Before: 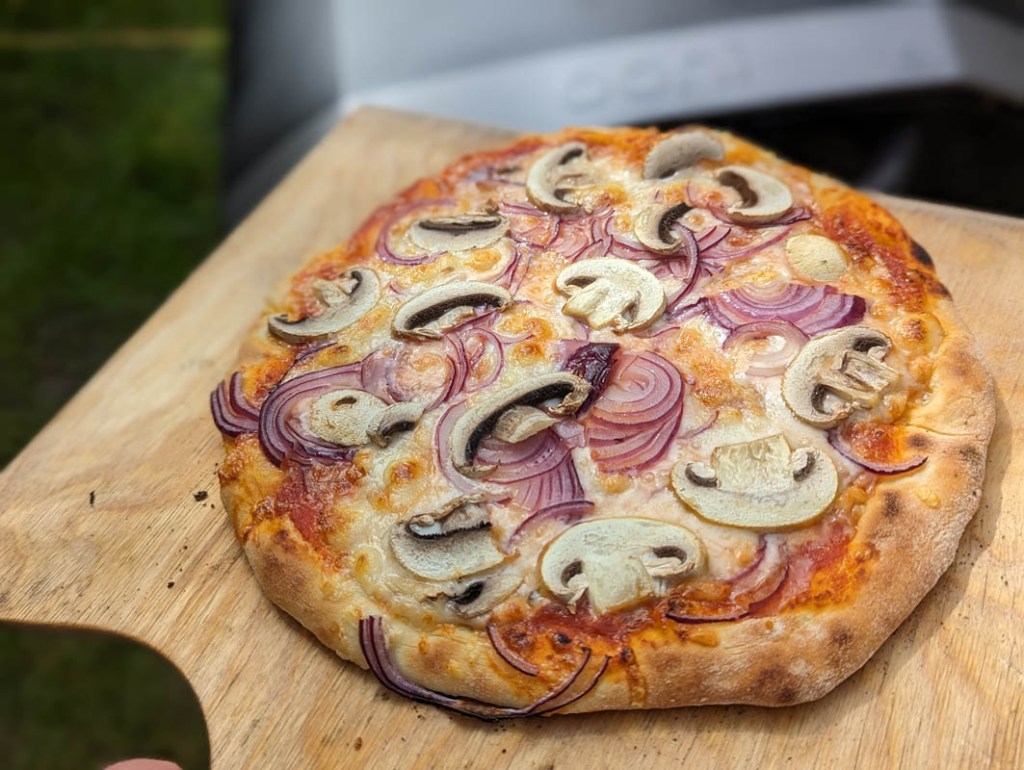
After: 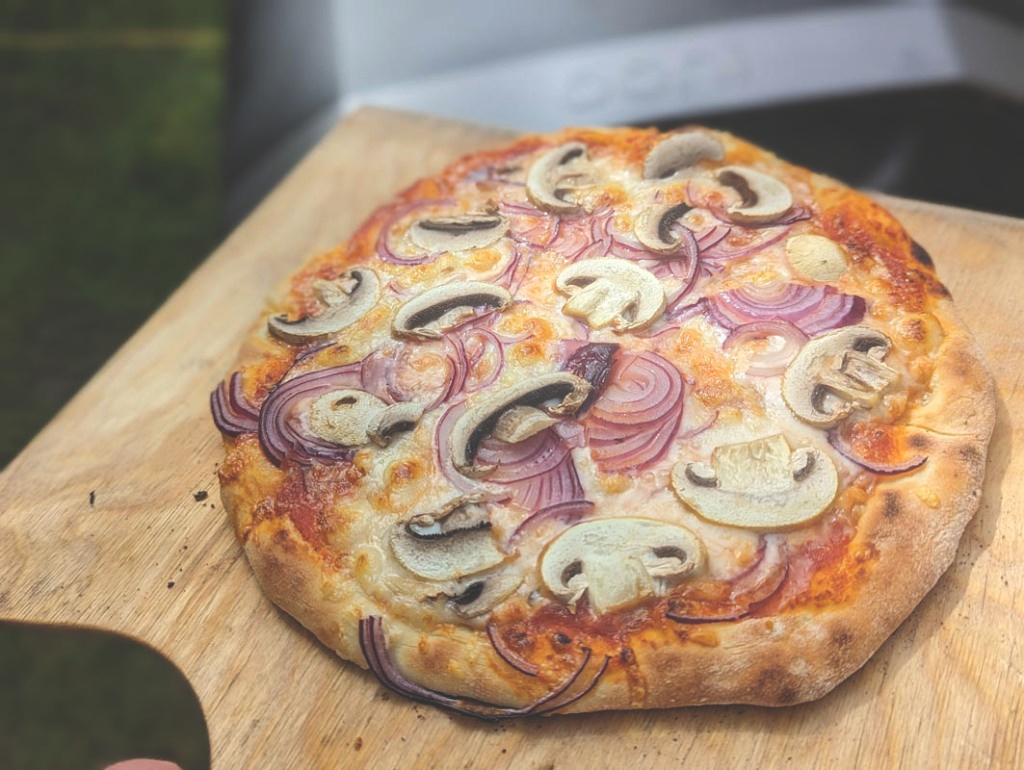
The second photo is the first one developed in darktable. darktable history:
exposure: black level correction -0.03, compensate highlight preservation false
bloom: size 16%, threshold 98%, strength 20%
